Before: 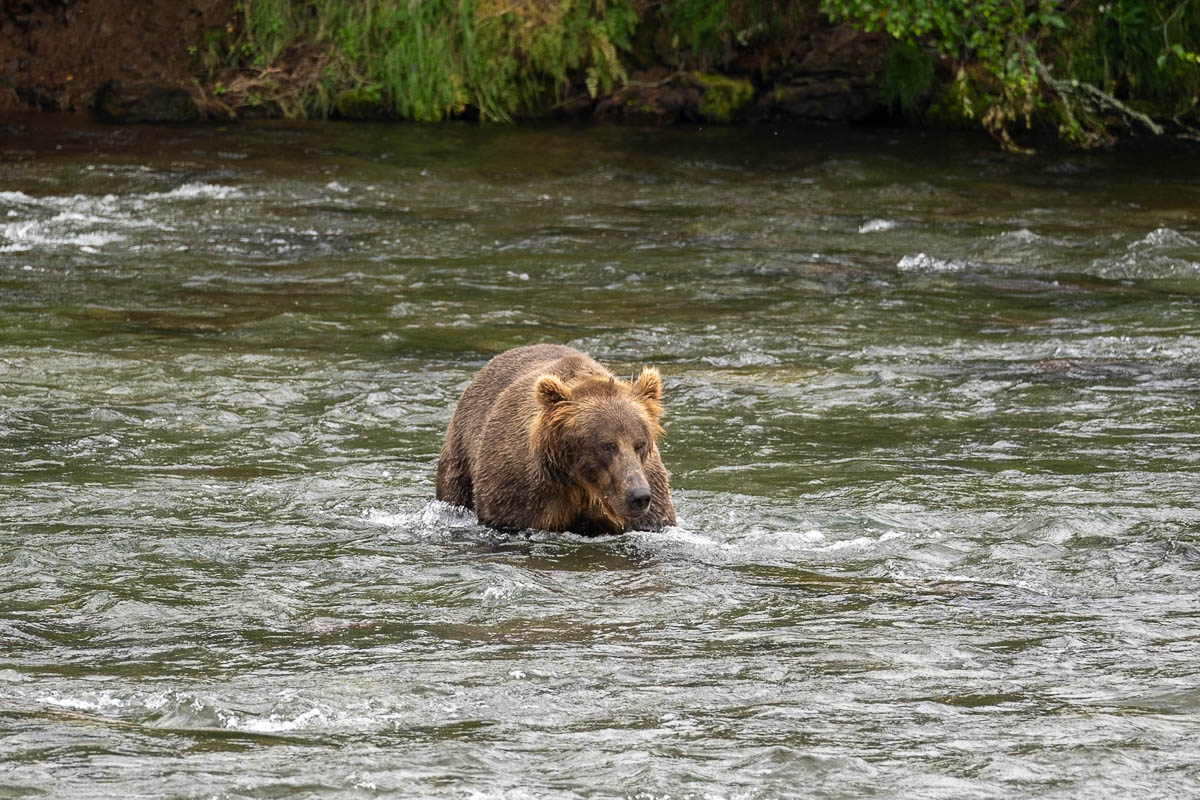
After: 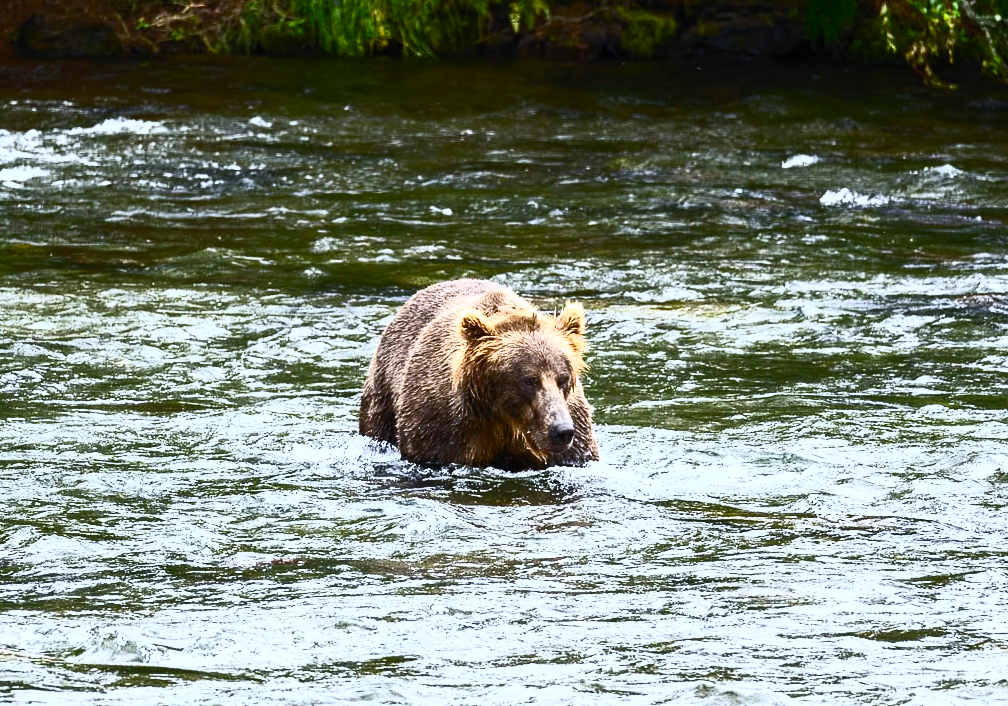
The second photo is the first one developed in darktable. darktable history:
crop: left 6.446%, top 8.188%, right 9.538%, bottom 3.548%
contrast brightness saturation: contrast 0.62, brightness 0.34, saturation 0.14
color balance rgb: perceptual saturation grading › highlights -29.58%, perceptual saturation grading › mid-tones 29.47%, perceptual saturation grading › shadows 59.73%, perceptual brilliance grading › global brilliance -17.79%, perceptual brilliance grading › highlights 28.73%, global vibrance 15.44%
white balance: red 0.931, blue 1.11
